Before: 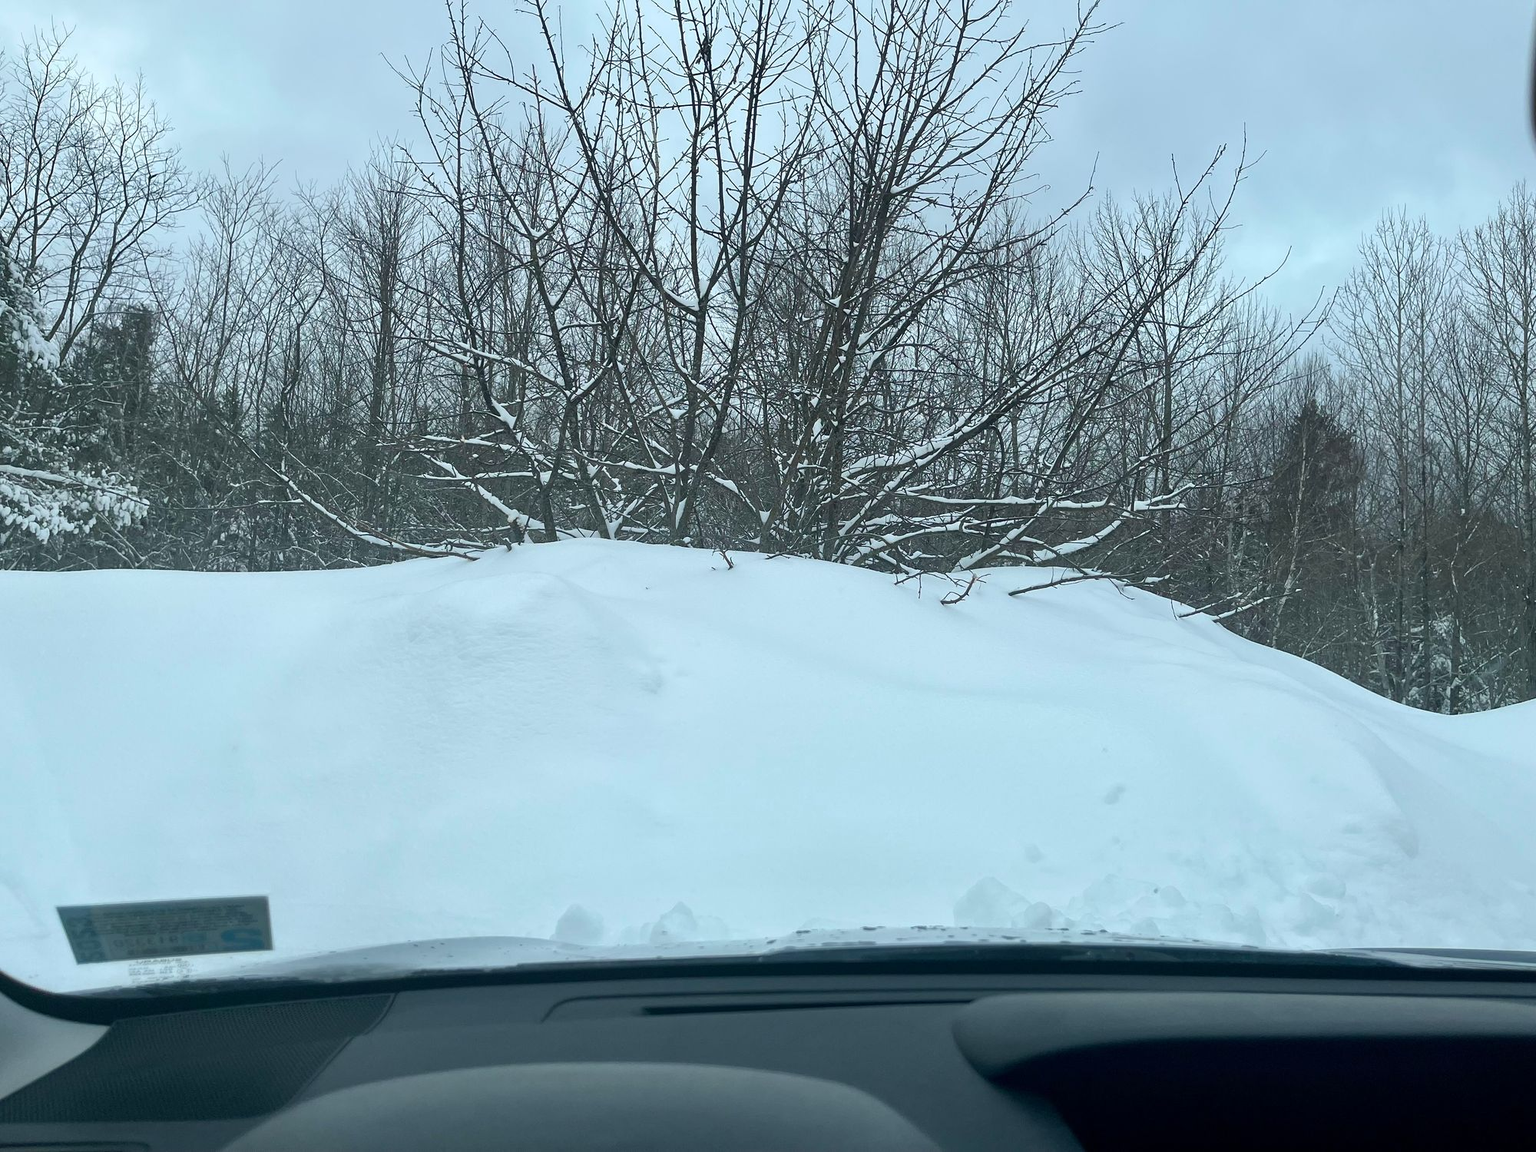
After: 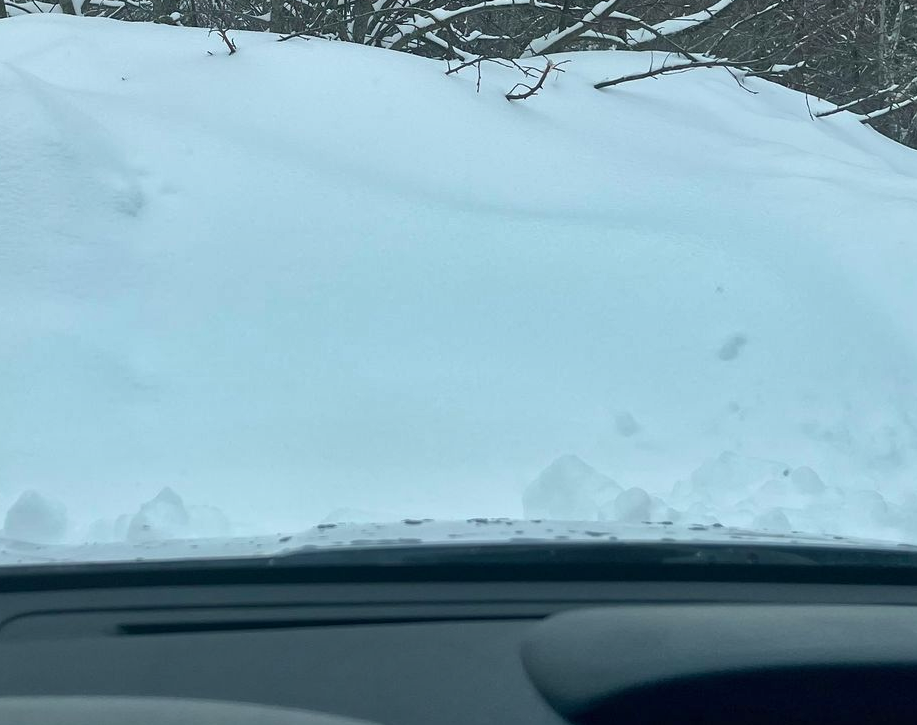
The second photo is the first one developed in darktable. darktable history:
shadows and highlights: low approximation 0.01, soften with gaussian
crop: left 35.976%, top 45.819%, right 18.162%, bottom 5.807%
